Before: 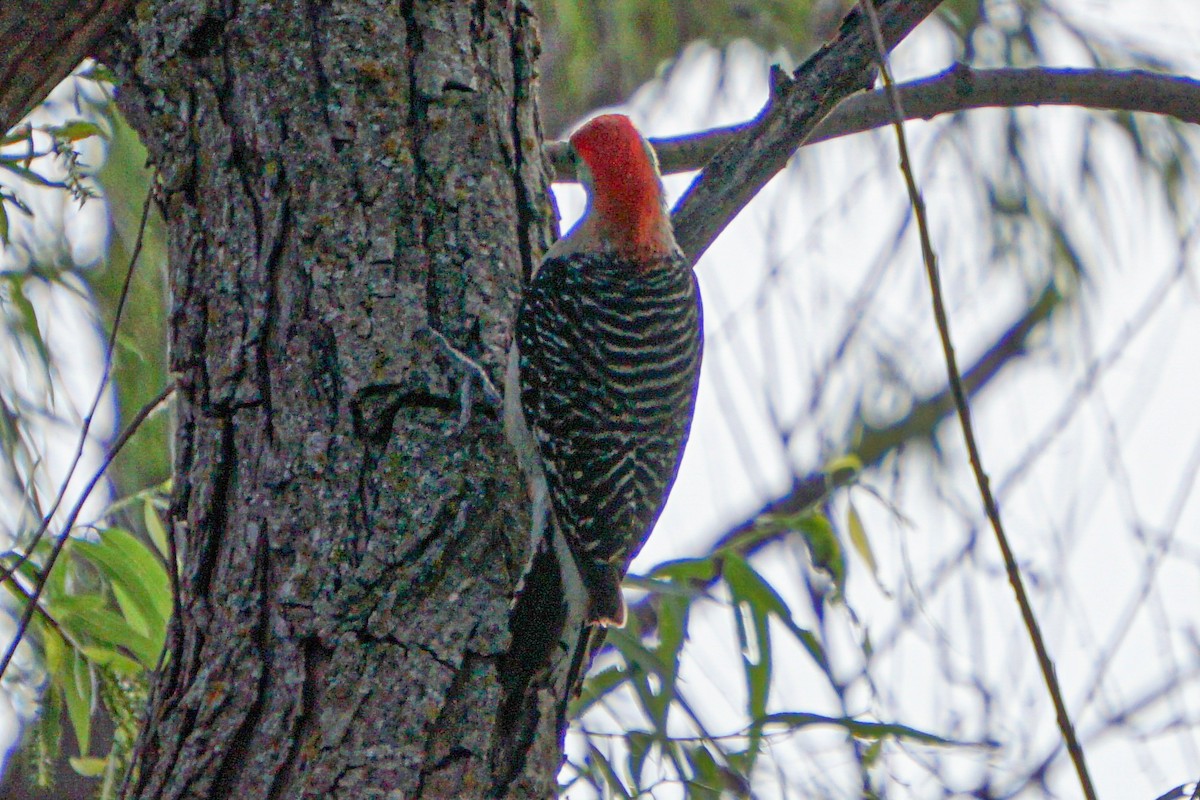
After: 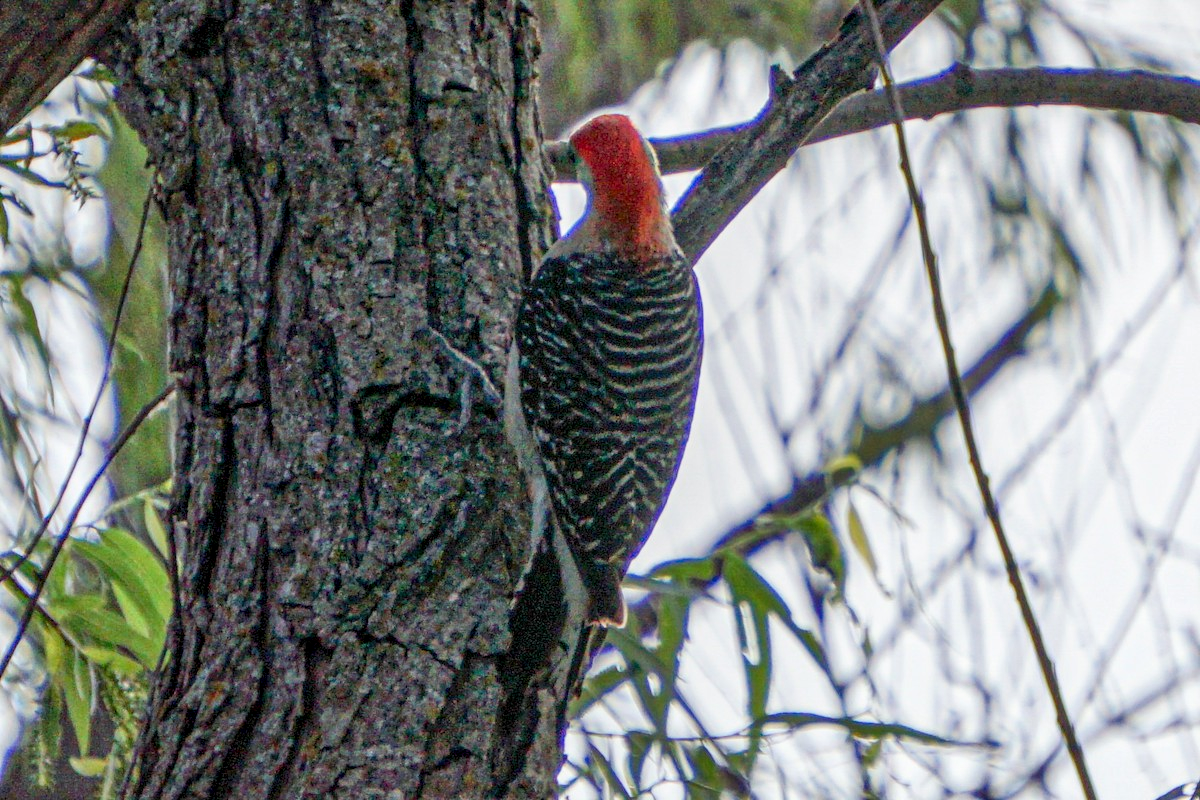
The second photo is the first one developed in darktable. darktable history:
exposure: exposure -0.048 EV, compensate highlight preservation false
contrast brightness saturation: contrast 0.1, brightness 0.02, saturation 0.02
local contrast: highlights 25%, detail 130%
